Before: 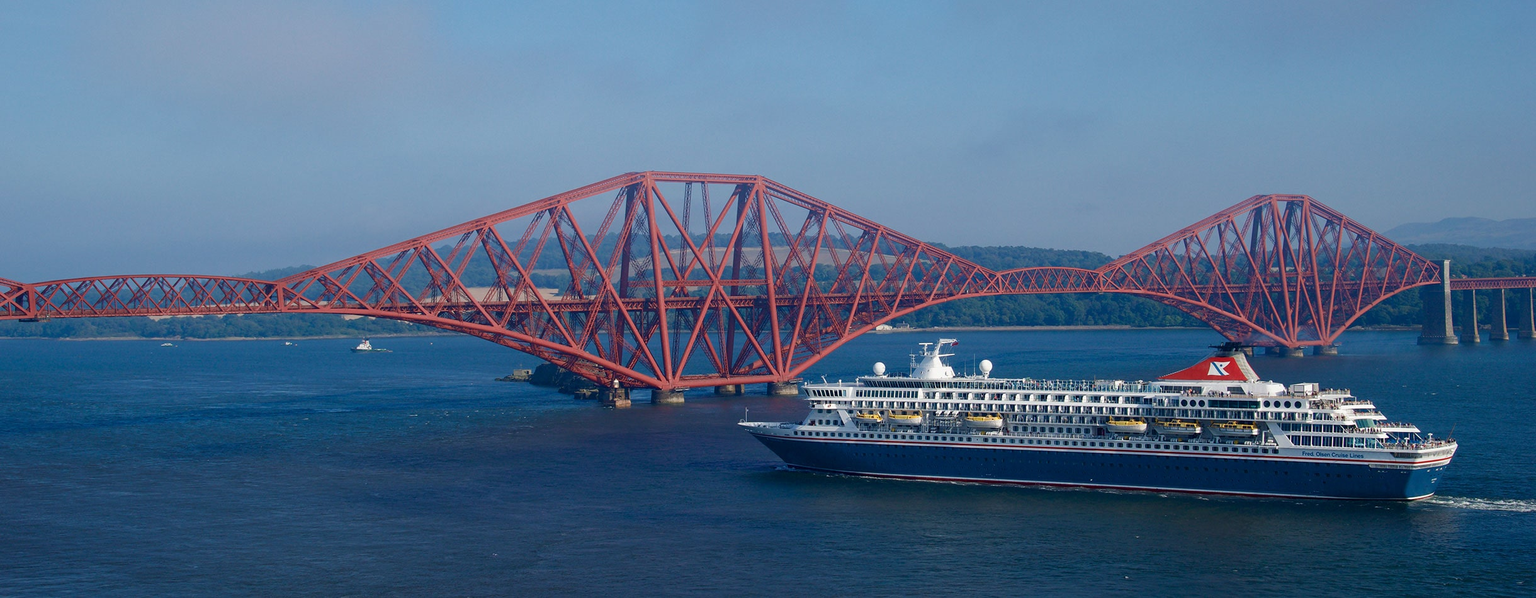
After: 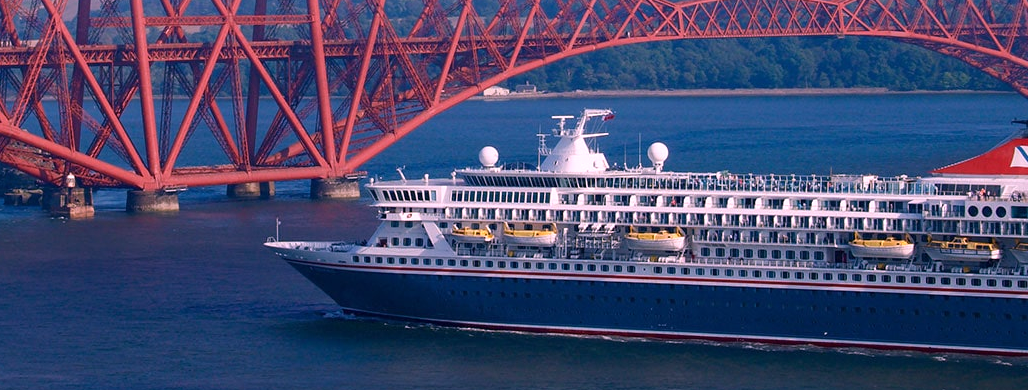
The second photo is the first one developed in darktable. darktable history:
crop: left 37.221%, top 45.169%, right 20.63%, bottom 13.777%
white balance: red 1.188, blue 1.11
